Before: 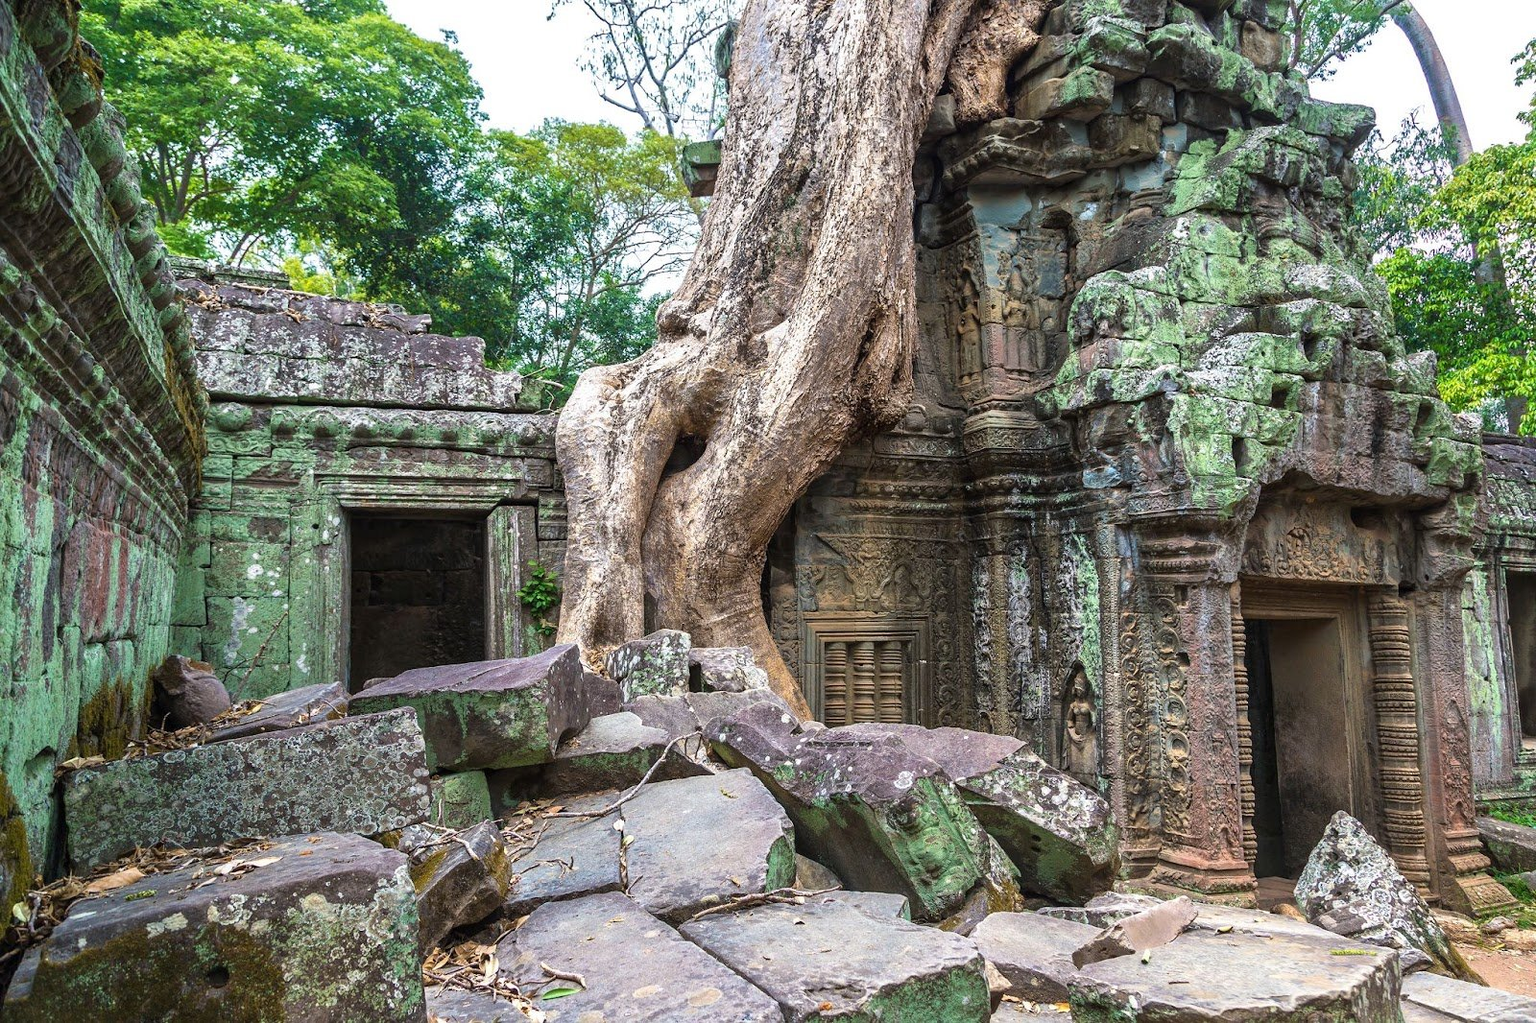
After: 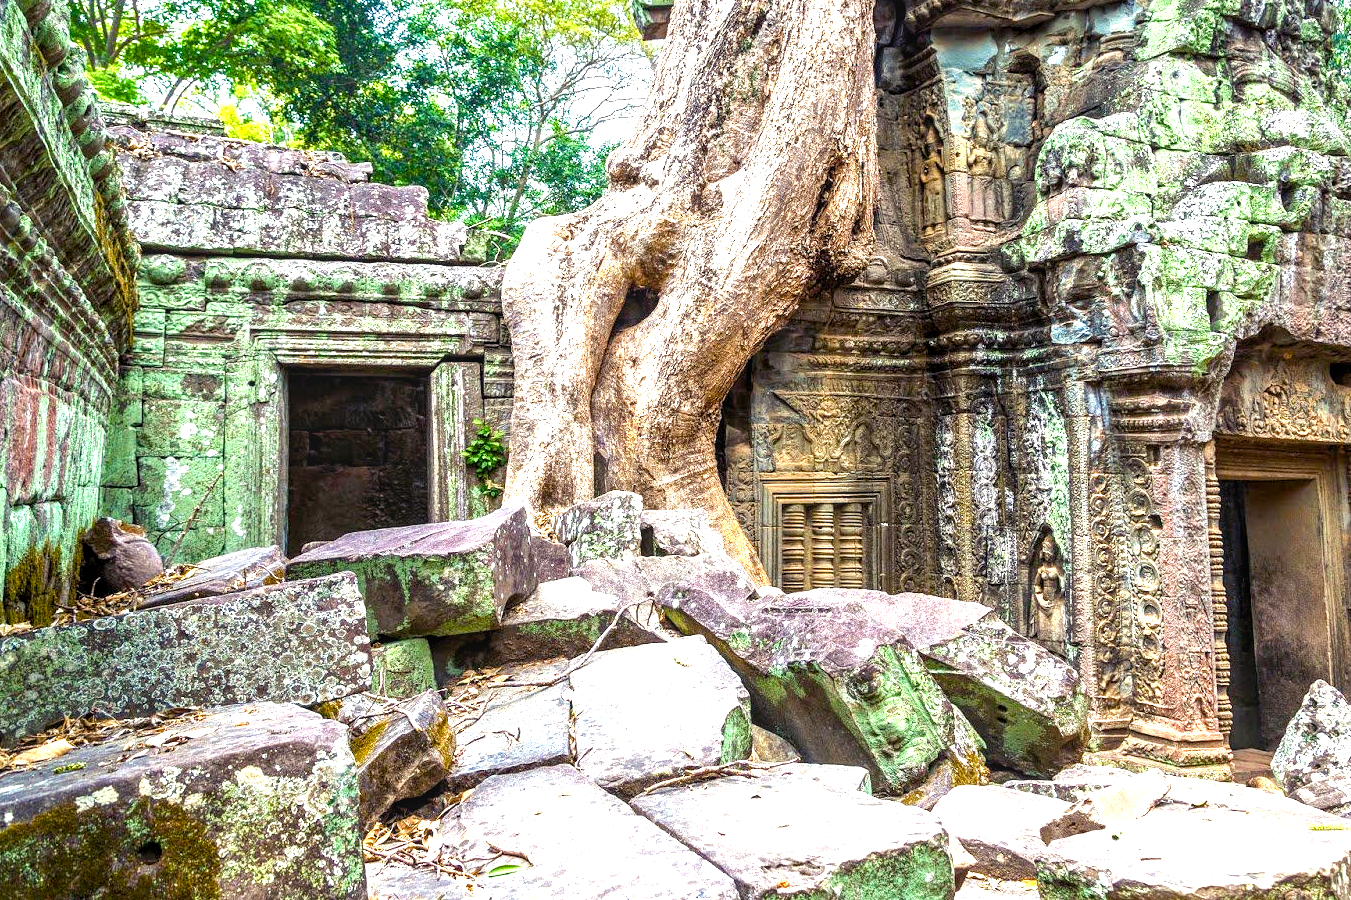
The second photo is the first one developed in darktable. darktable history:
crop and rotate: left 4.842%, top 15.51%, right 10.668%
color balance rgb: shadows lift › luminance -21.66%, shadows lift › chroma 6.57%, shadows lift › hue 270°, power › chroma 0.68%, power › hue 60°, highlights gain › luminance 6.08%, highlights gain › chroma 1.33%, highlights gain › hue 90°, global offset › luminance -0.87%, perceptual saturation grading › global saturation 26.86%, perceptual saturation grading › highlights -28.39%, perceptual saturation grading › mid-tones 15.22%, perceptual saturation grading › shadows 33.98%, perceptual brilliance grading › highlights 10%, perceptual brilliance grading › mid-tones 5%
local contrast: on, module defaults
exposure: exposure 0.943 EV, compensate highlight preservation false
